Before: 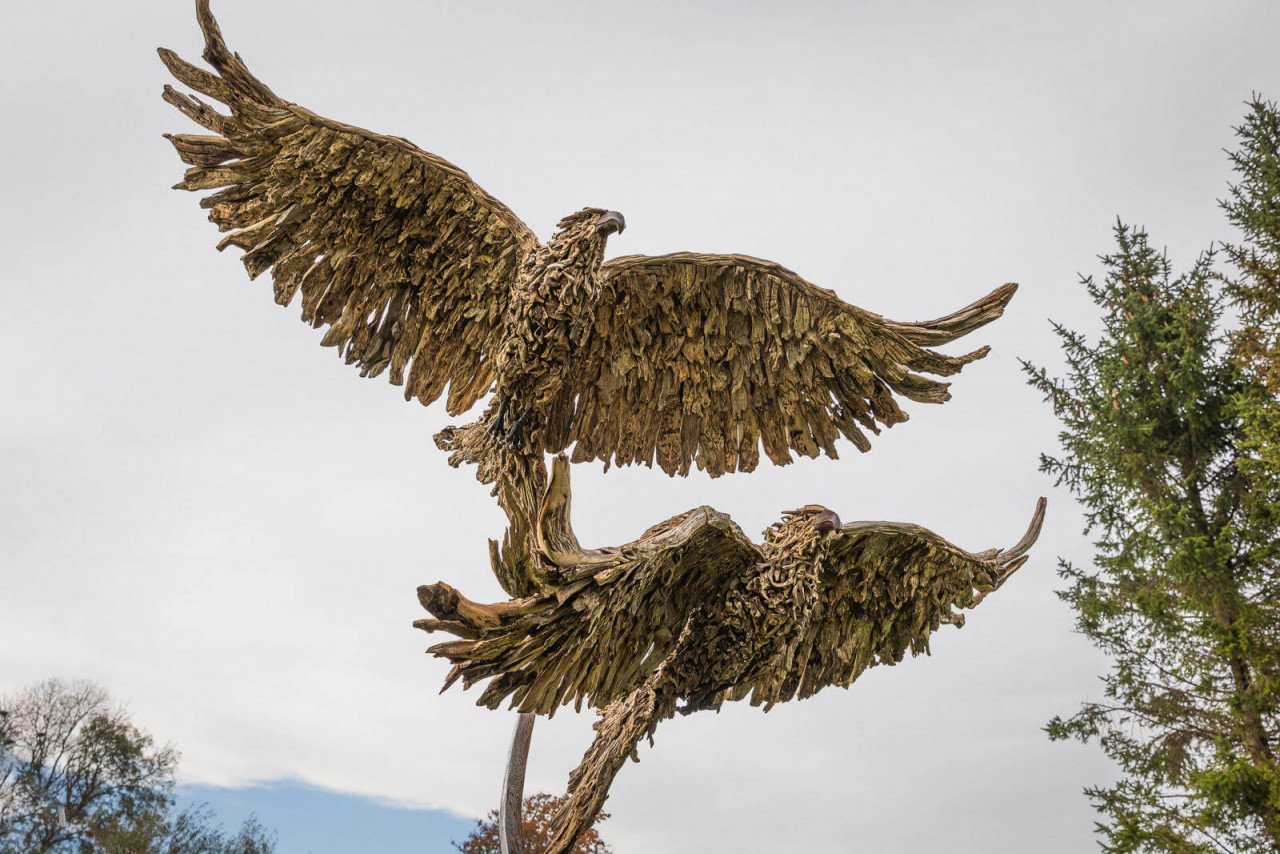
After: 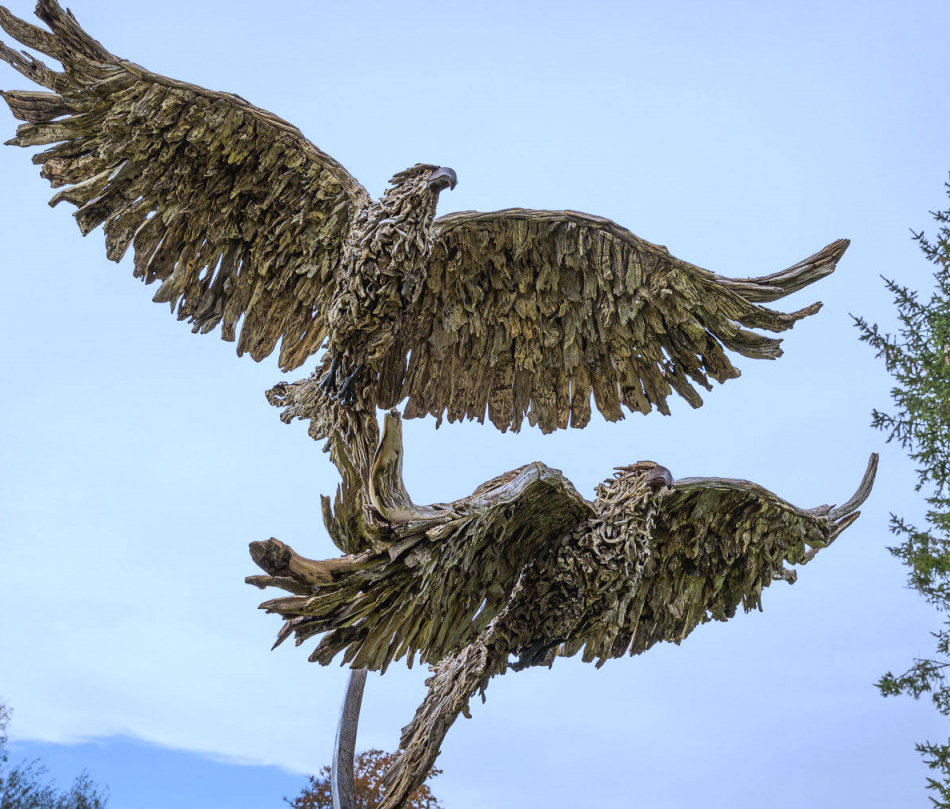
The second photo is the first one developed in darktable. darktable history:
crop and rotate: left 13.15%, top 5.251%, right 12.609%
white balance: red 0.871, blue 1.249
